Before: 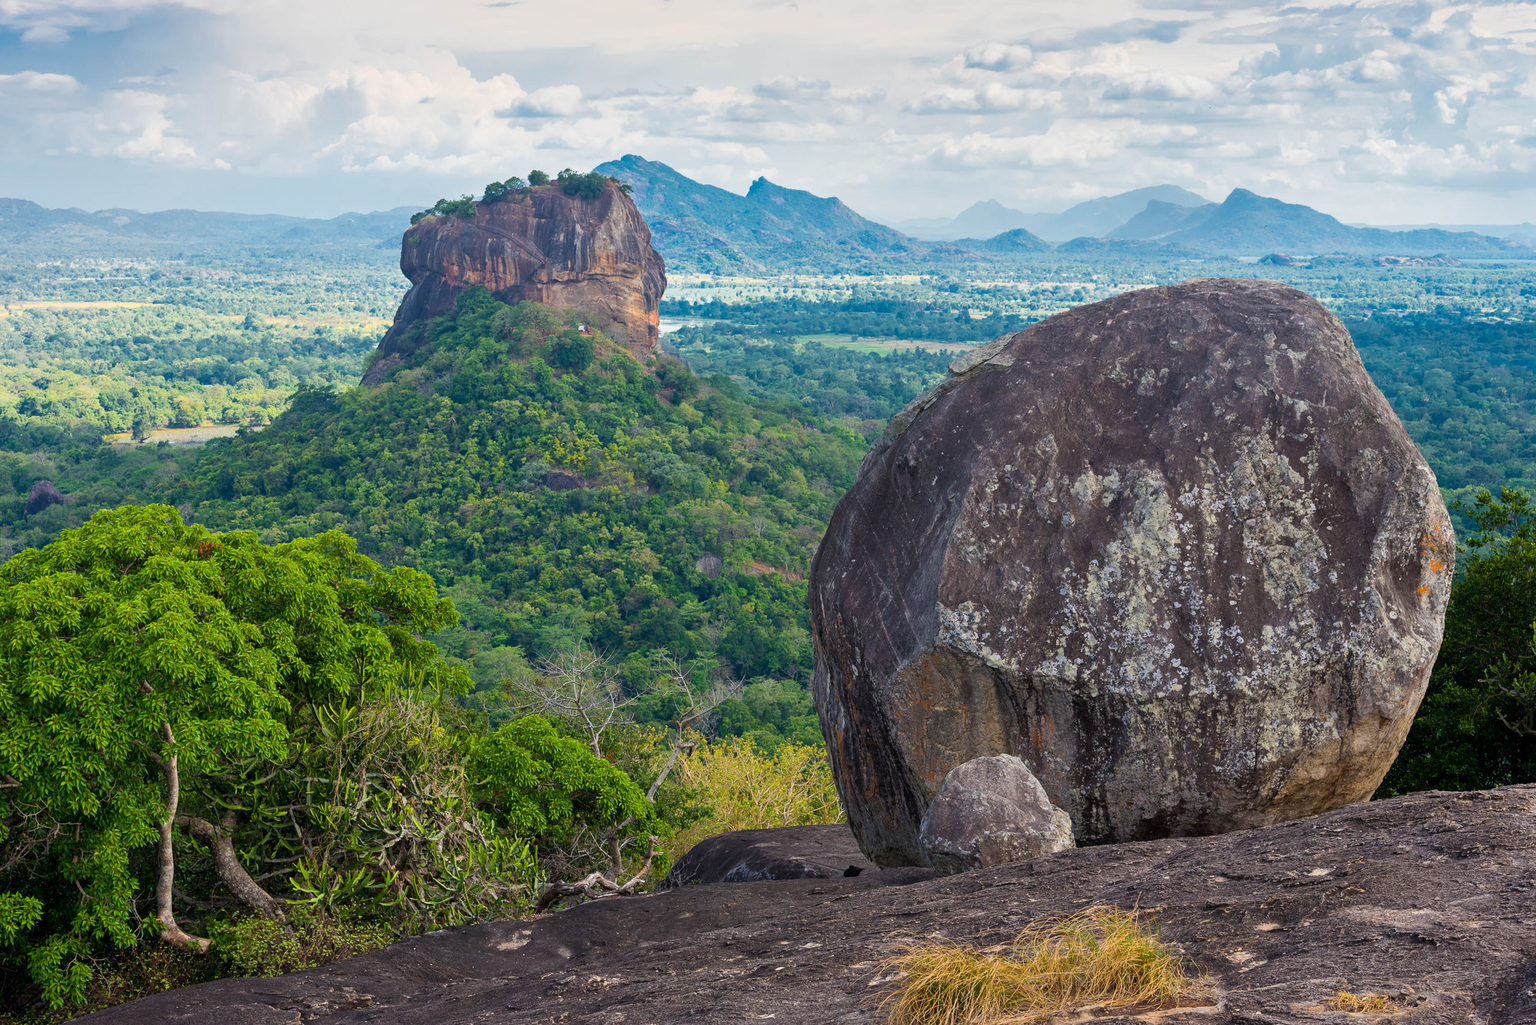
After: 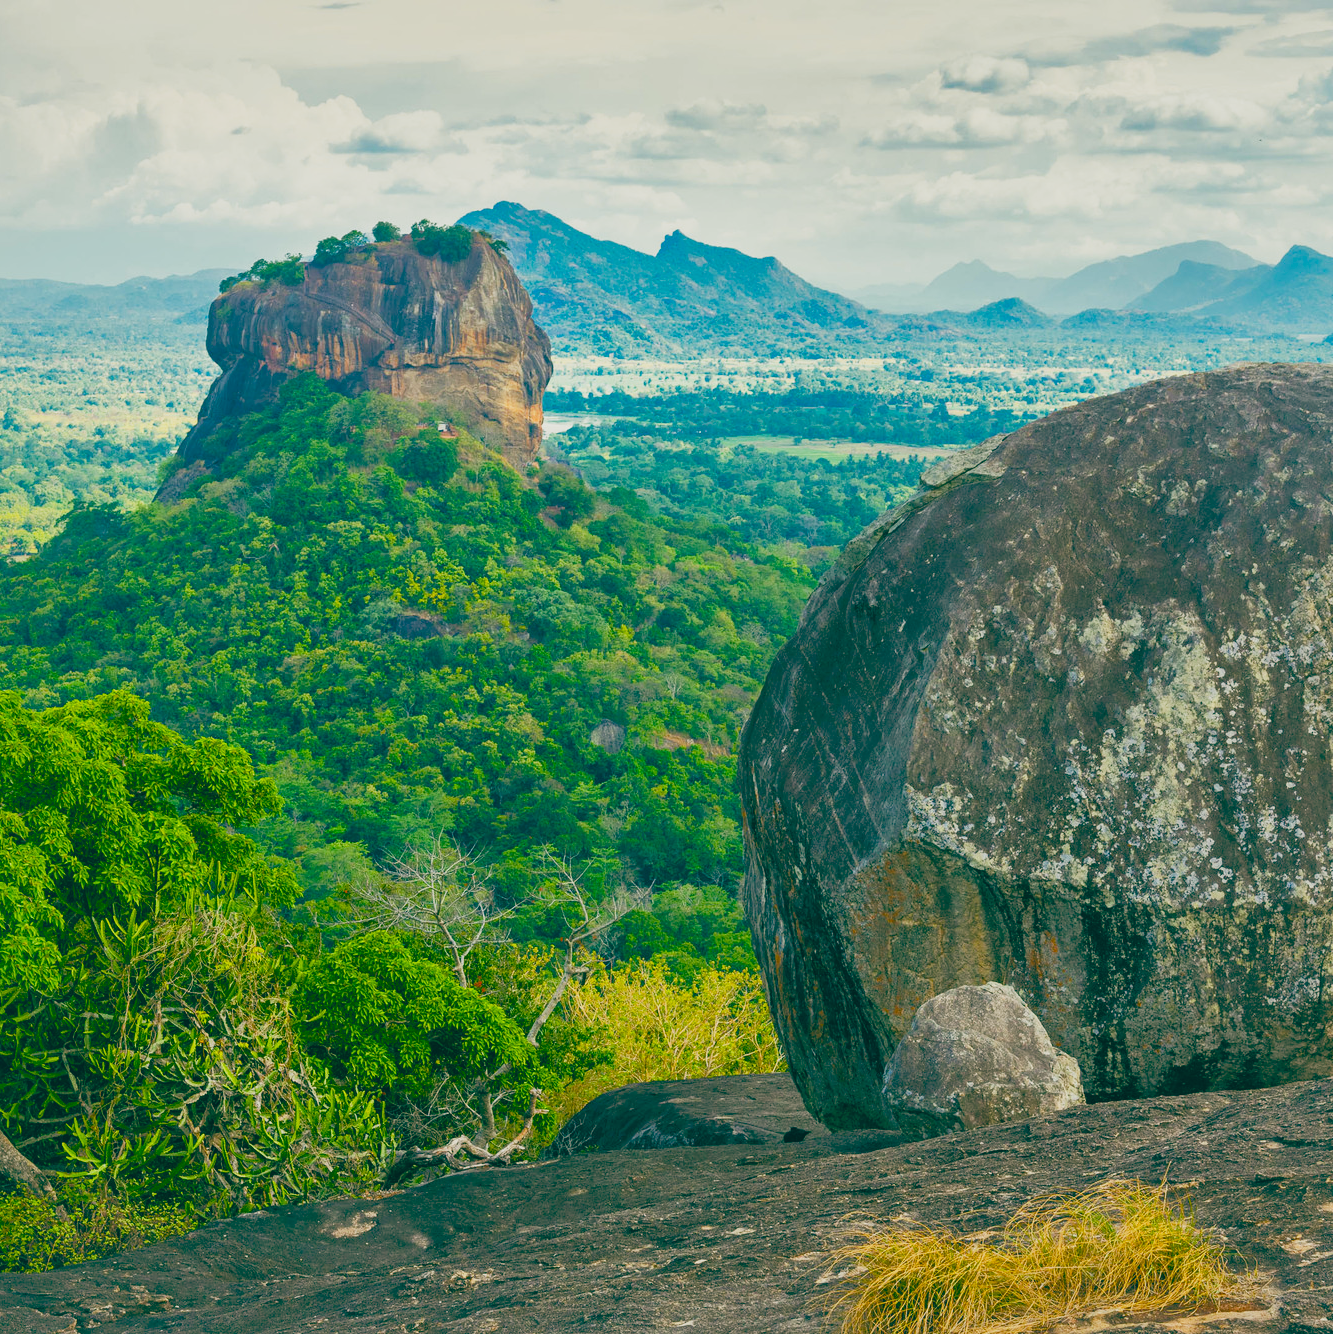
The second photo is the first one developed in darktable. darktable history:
crop and rotate: left 15.754%, right 17.579%
color balance: lift [1.005, 0.99, 1.007, 1.01], gamma [1, 1.034, 1.032, 0.966], gain [0.873, 1.055, 1.067, 0.933]
shadows and highlights: on, module defaults
color balance rgb: perceptual saturation grading › global saturation 20%, perceptual saturation grading › highlights -25%, perceptual saturation grading › shadows 50%
base curve: curves: ch0 [(0, 0) (0.088, 0.125) (0.176, 0.251) (0.354, 0.501) (0.613, 0.749) (1, 0.877)], preserve colors none
